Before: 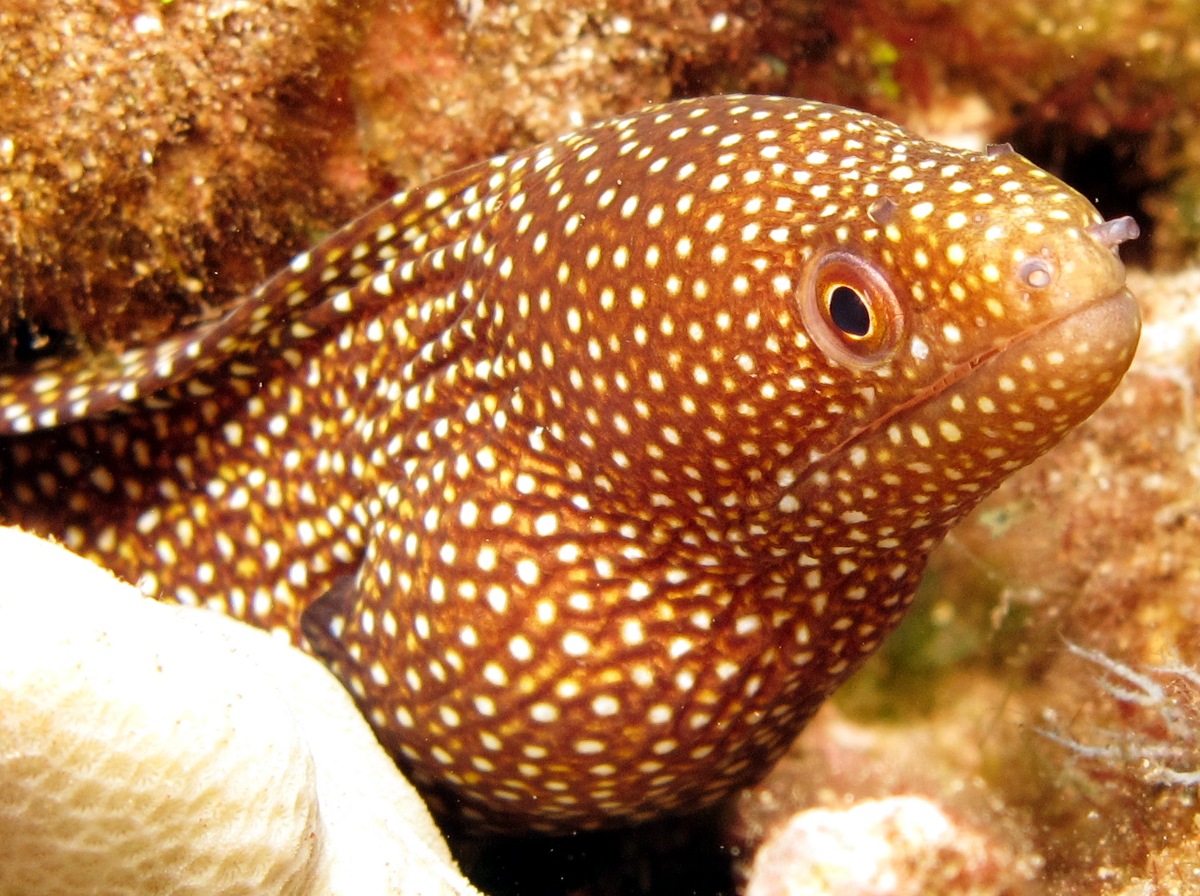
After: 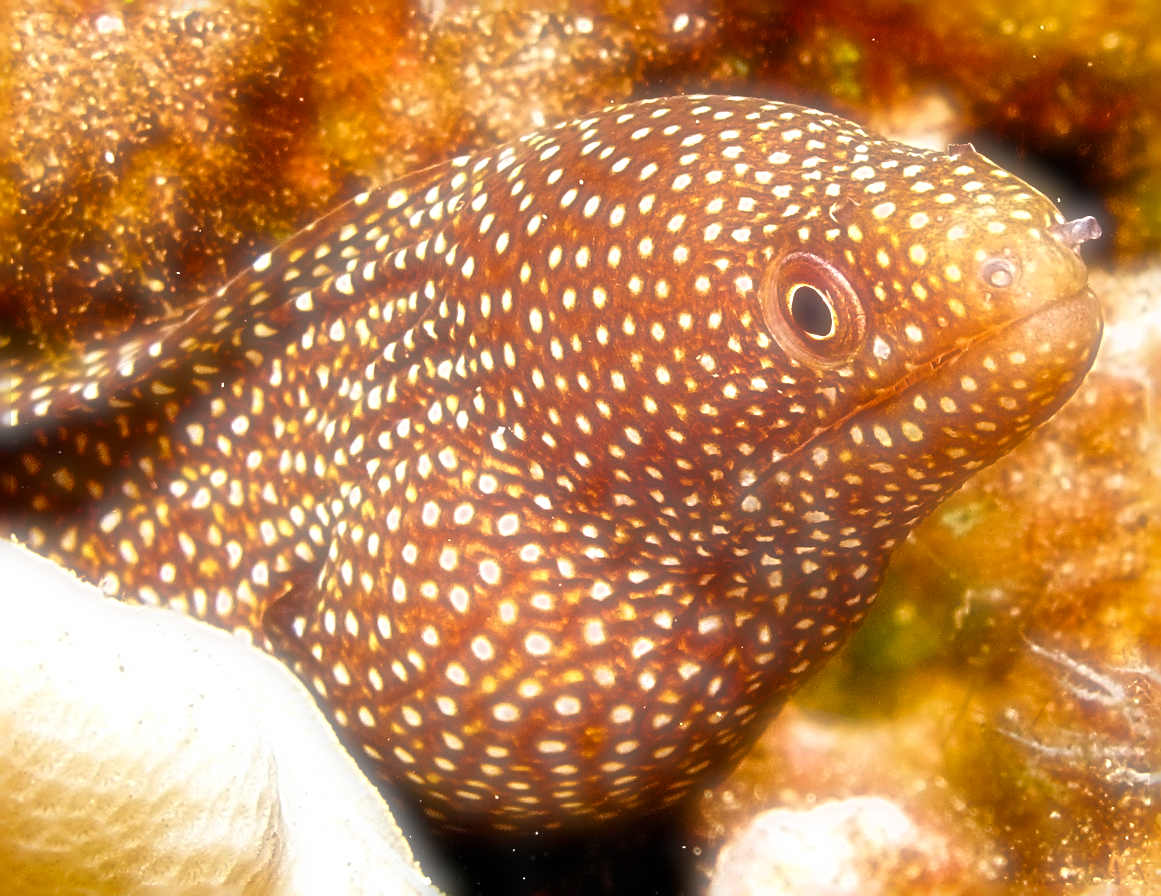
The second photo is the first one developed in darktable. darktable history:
crop and rotate: left 3.238%
soften: on, module defaults
sharpen: radius 4.001, amount 2
color balance rgb: perceptual saturation grading › global saturation 20%, perceptual saturation grading › highlights 2.68%, perceptual saturation grading › shadows 50%
tone equalizer: on, module defaults
contrast brightness saturation: contrast 0.04, saturation 0.07
